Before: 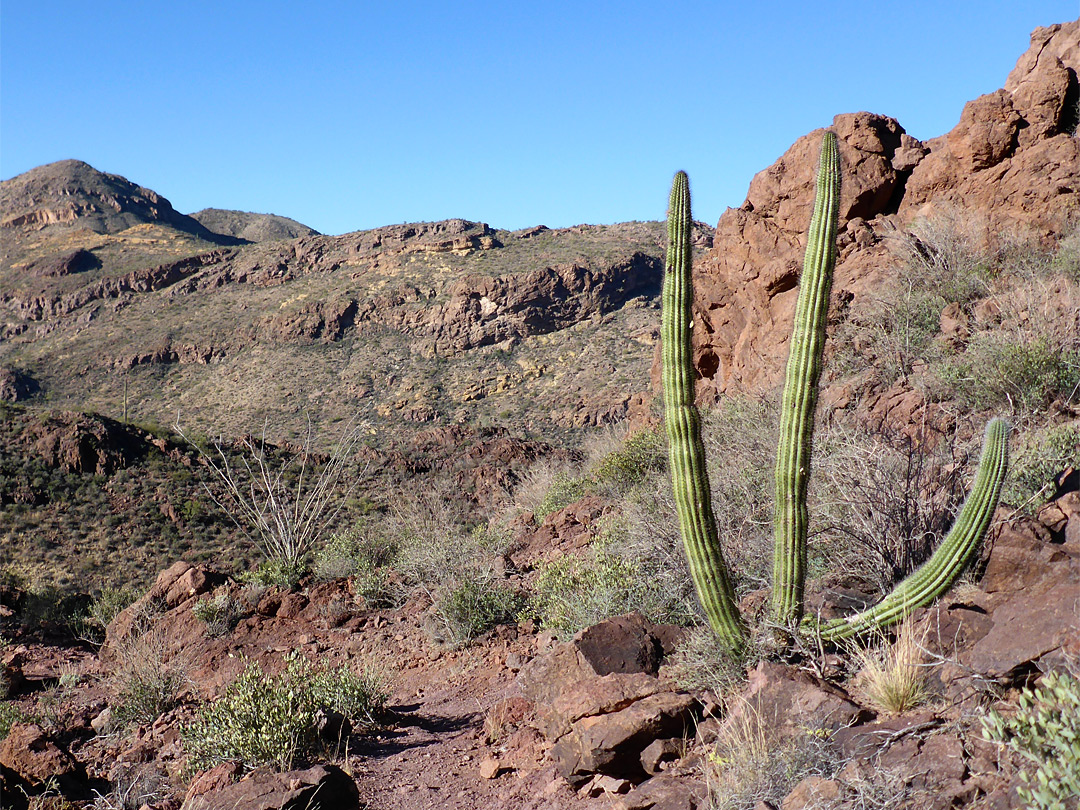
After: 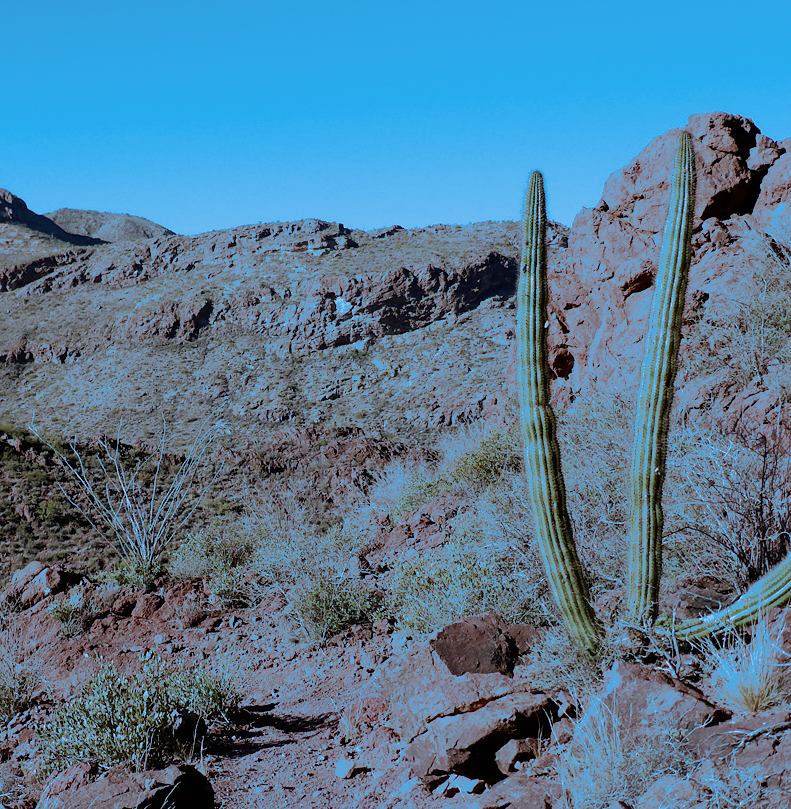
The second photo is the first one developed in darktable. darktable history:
crop: left 13.443%, right 13.31%
split-toning: shadows › hue 220°, shadows › saturation 0.64, highlights › hue 220°, highlights › saturation 0.64, balance 0, compress 5.22%
filmic rgb: hardness 4.17
